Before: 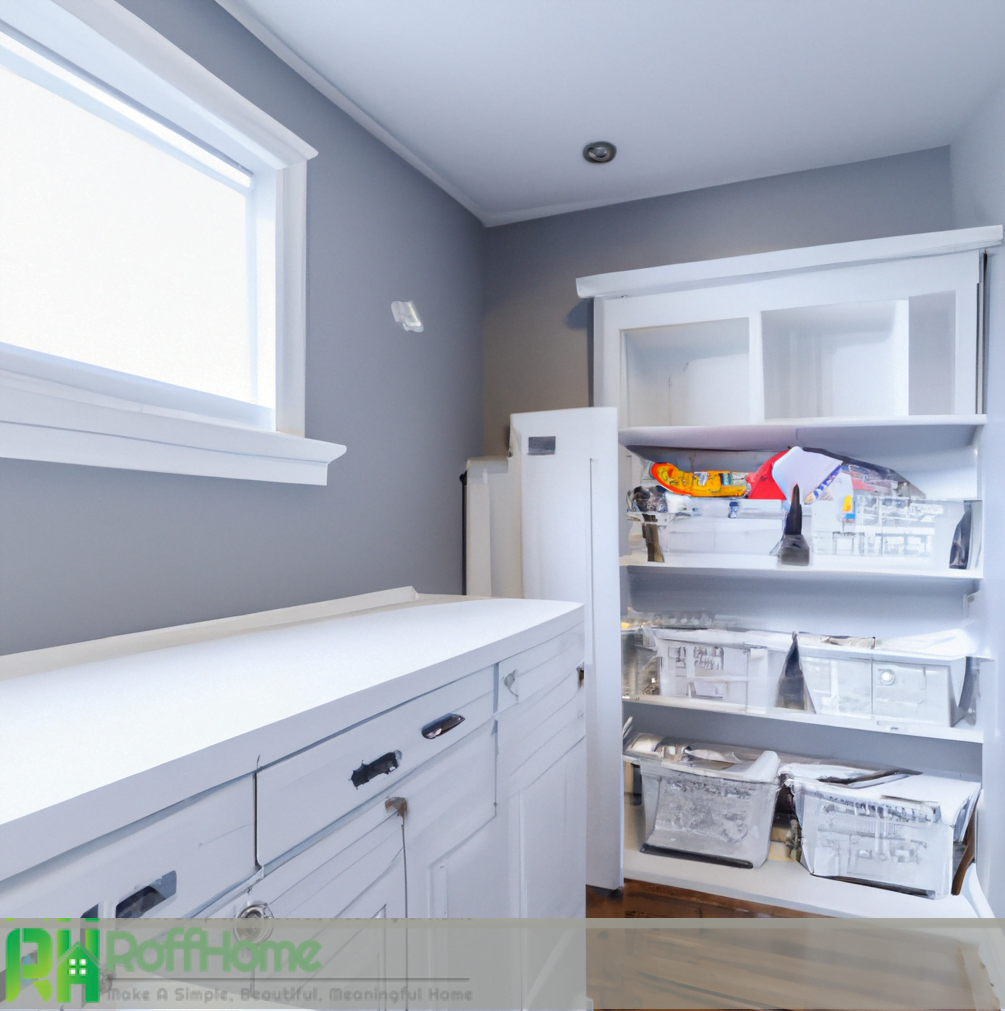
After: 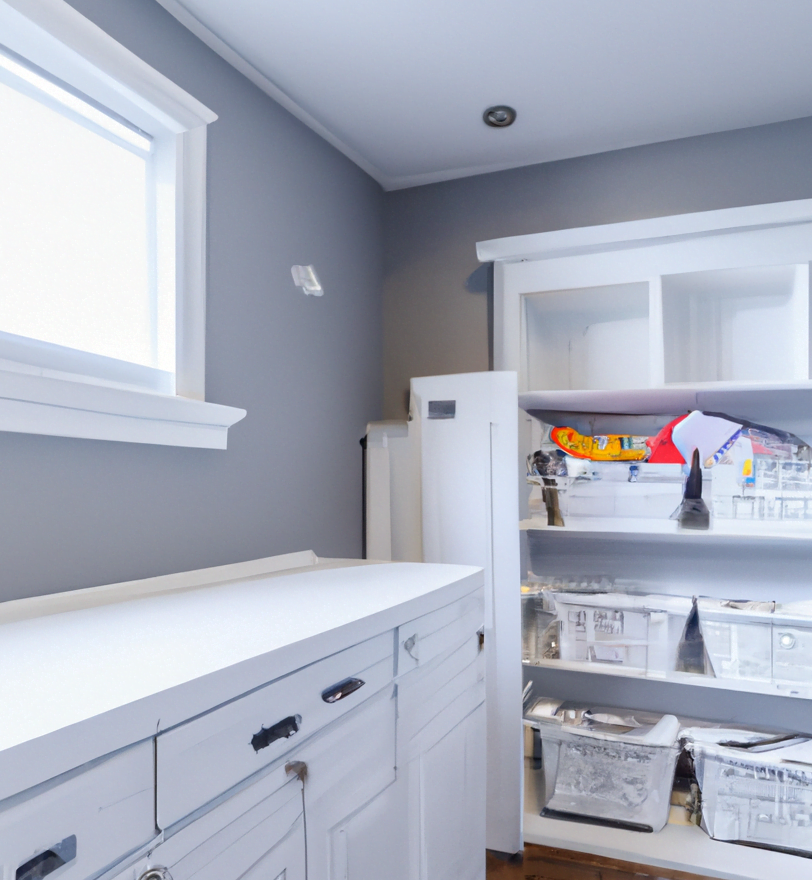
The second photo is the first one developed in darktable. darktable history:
crop: left 9.971%, top 3.643%, right 9.218%, bottom 9.24%
